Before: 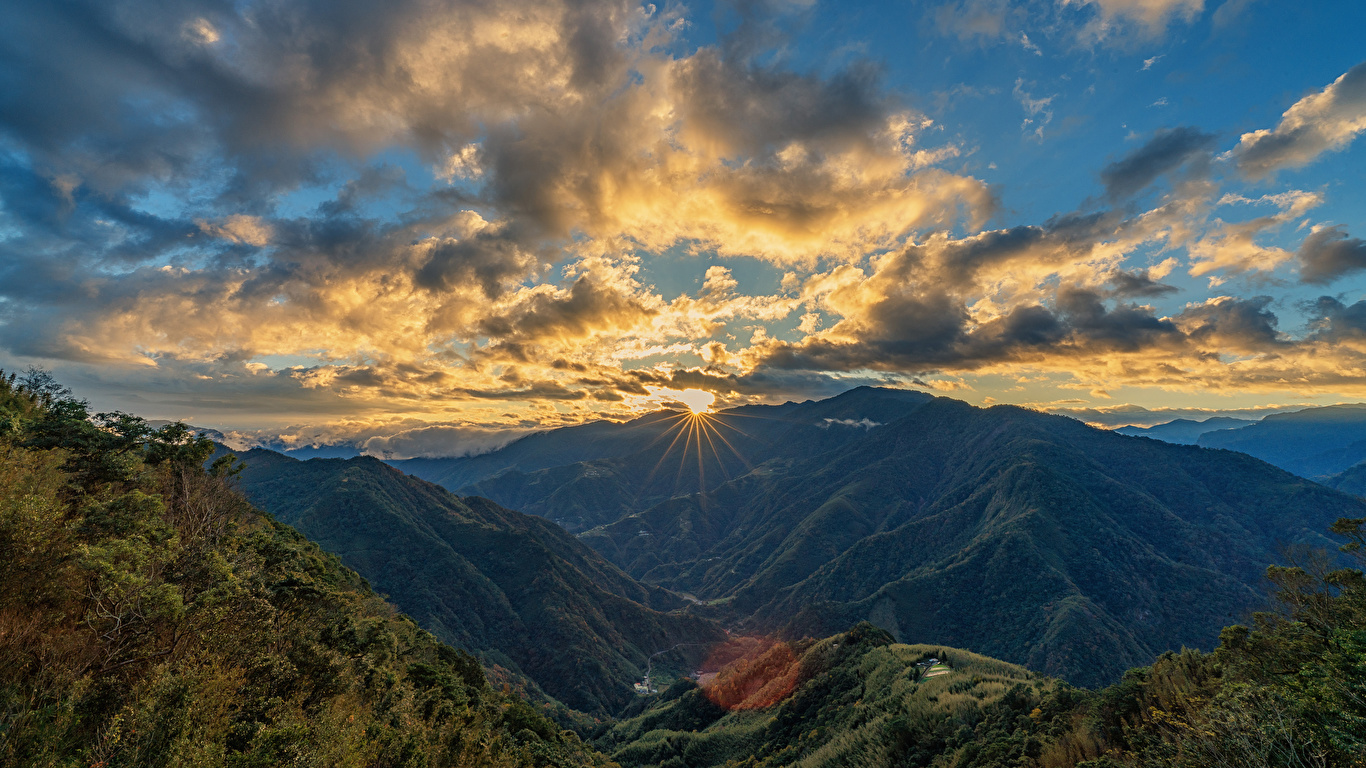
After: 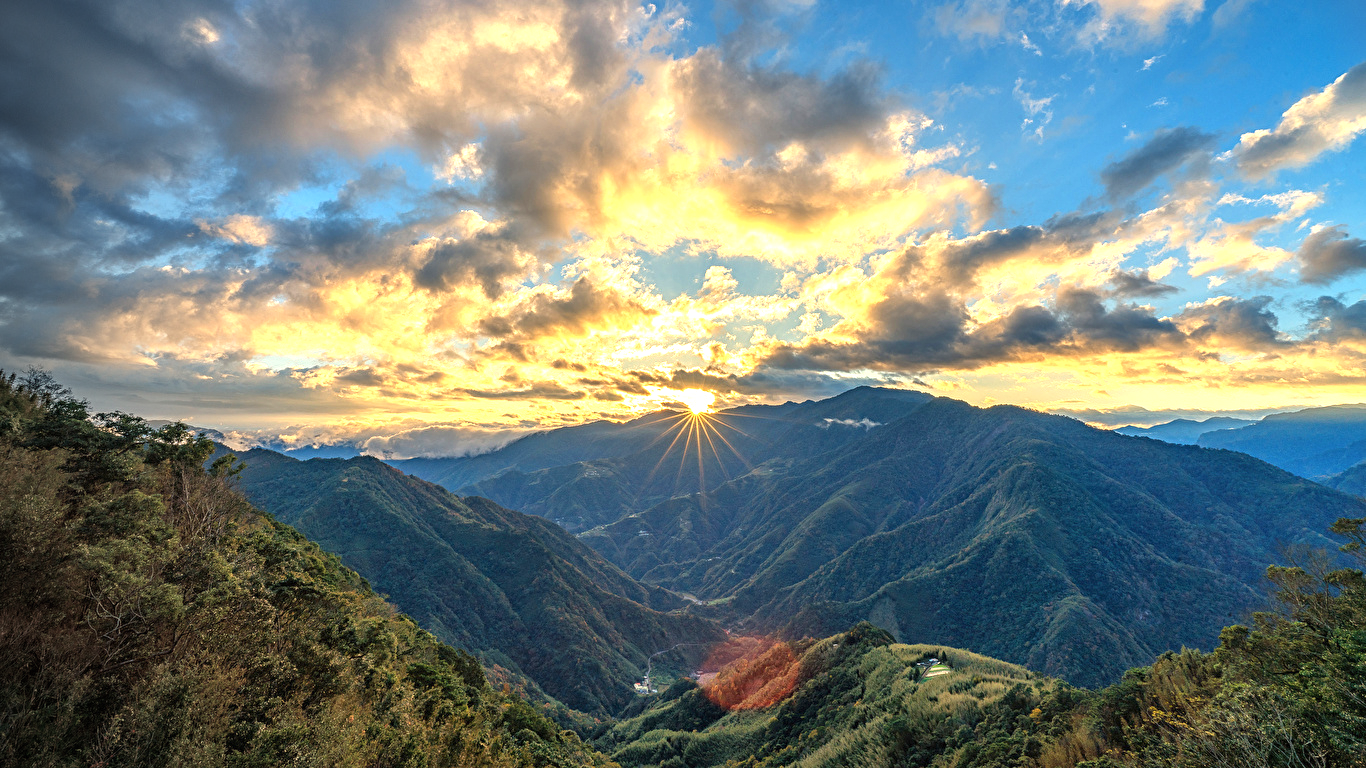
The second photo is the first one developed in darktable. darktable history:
exposure: exposure 1.203 EV, compensate highlight preservation false
vignetting: brightness -0.724, saturation -0.48, center (0.22, -0.242)
